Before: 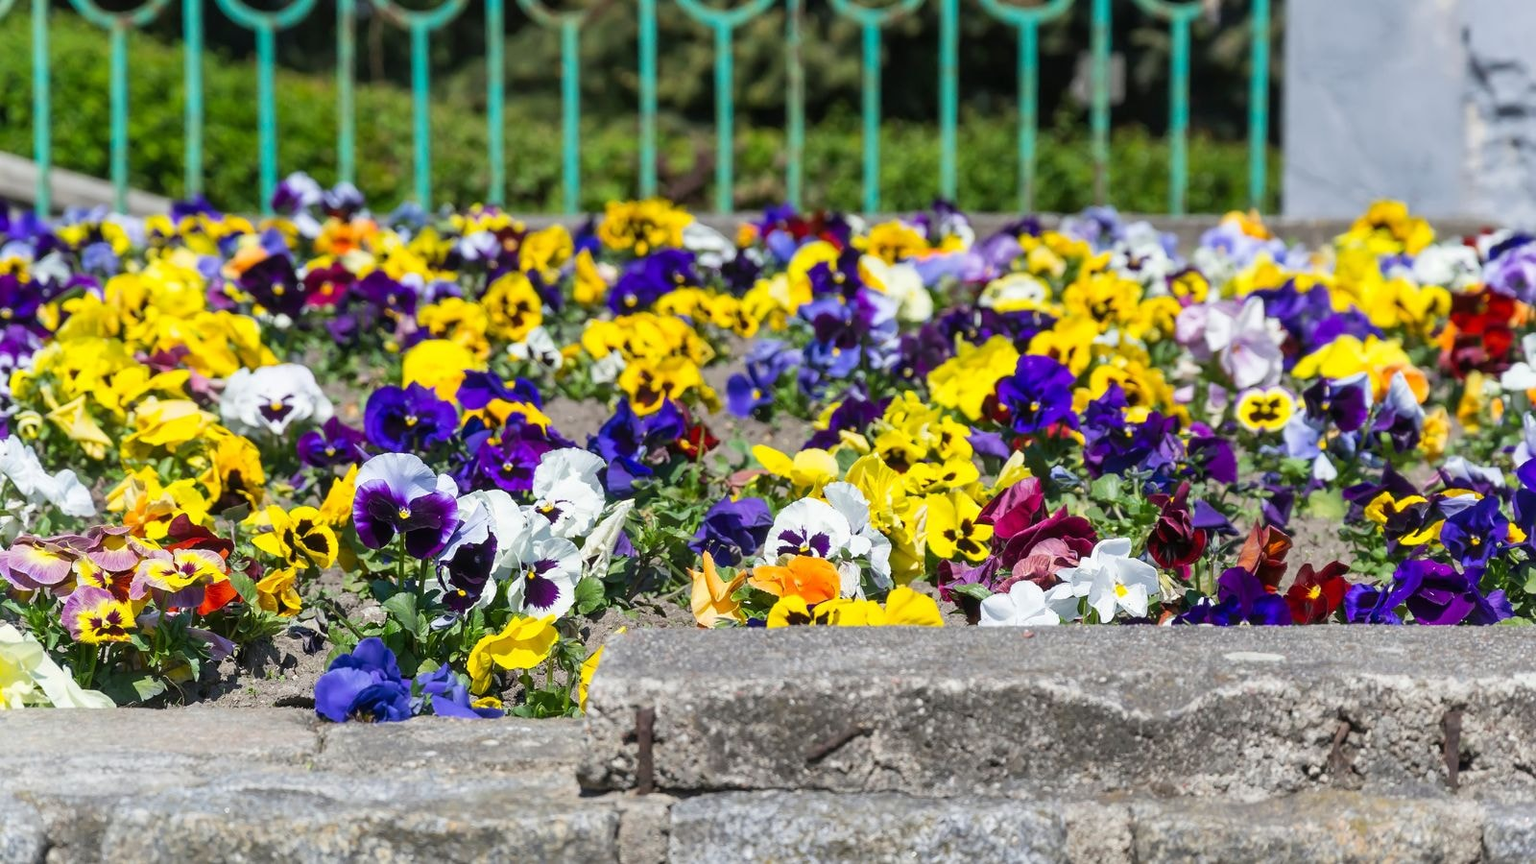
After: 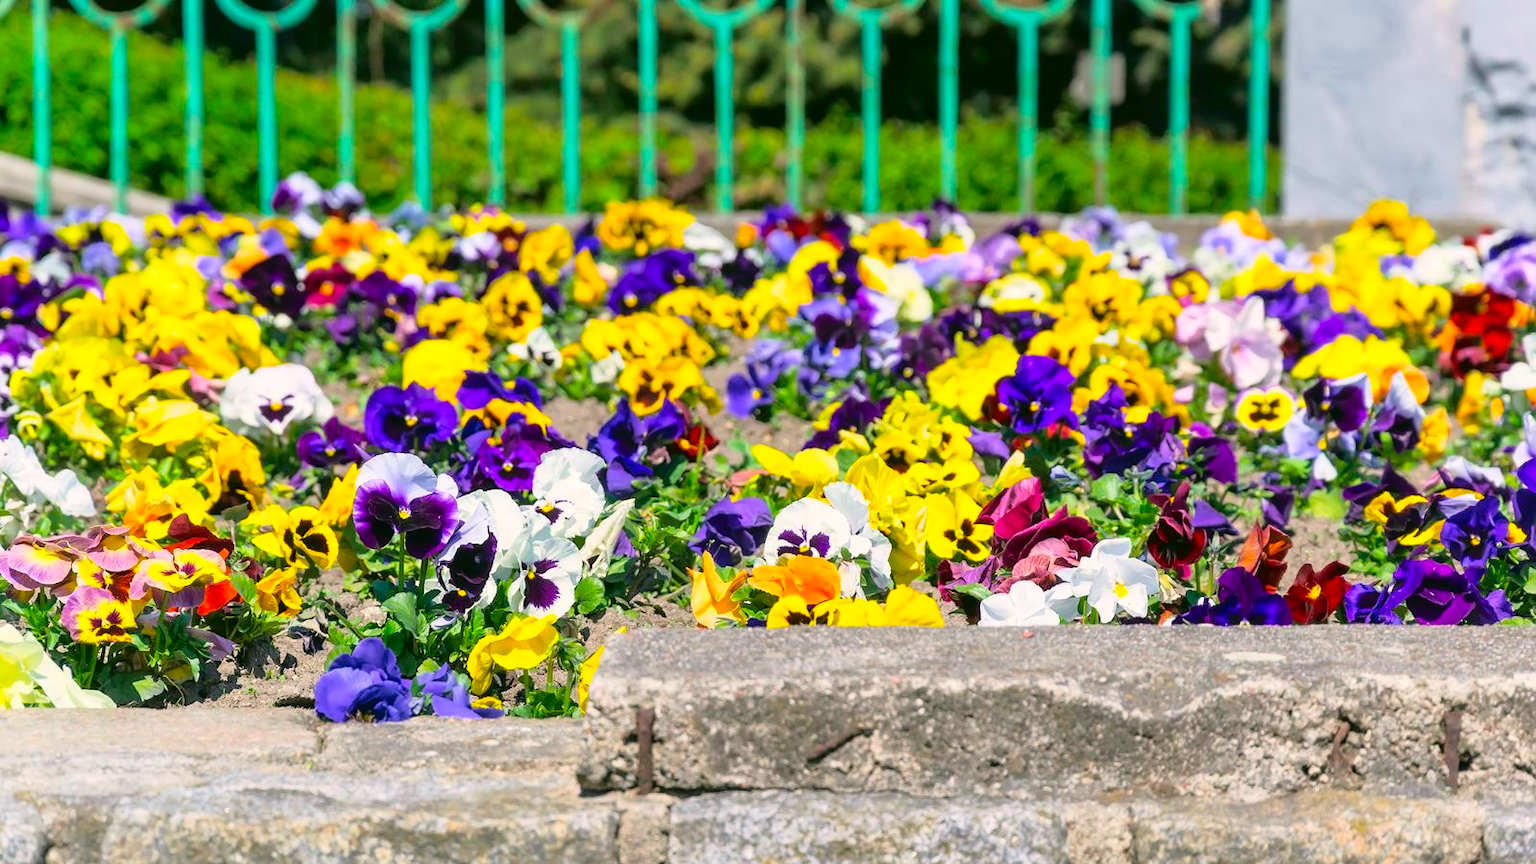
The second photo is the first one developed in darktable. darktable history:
contrast brightness saturation: brightness 0.088, saturation 0.193
tone curve: curves: ch0 [(0, 0.013) (0.117, 0.081) (0.257, 0.259) (0.408, 0.45) (0.611, 0.64) (0.81, 0.857) (1, 1)]; ch1 [(0, 0) (0.287, 0.198) (0.501, 0.506) (0.56, 0.584) (0.715, 0.741) (0.976, 0.992)]; ch2 [(0, 0) (0.369, 0.362) (0.5, 0.5) (0.537, 0.547) (0.59, 0.603) (0.681, 0.754) (1, 1)], color space Lab, independent channels, preserve colors none
color correction: highlights a* 3.98, highlights b* 4.94, shadows a* -7.79, shadows b* 4.67
exposure: compensate highlight preservation false
